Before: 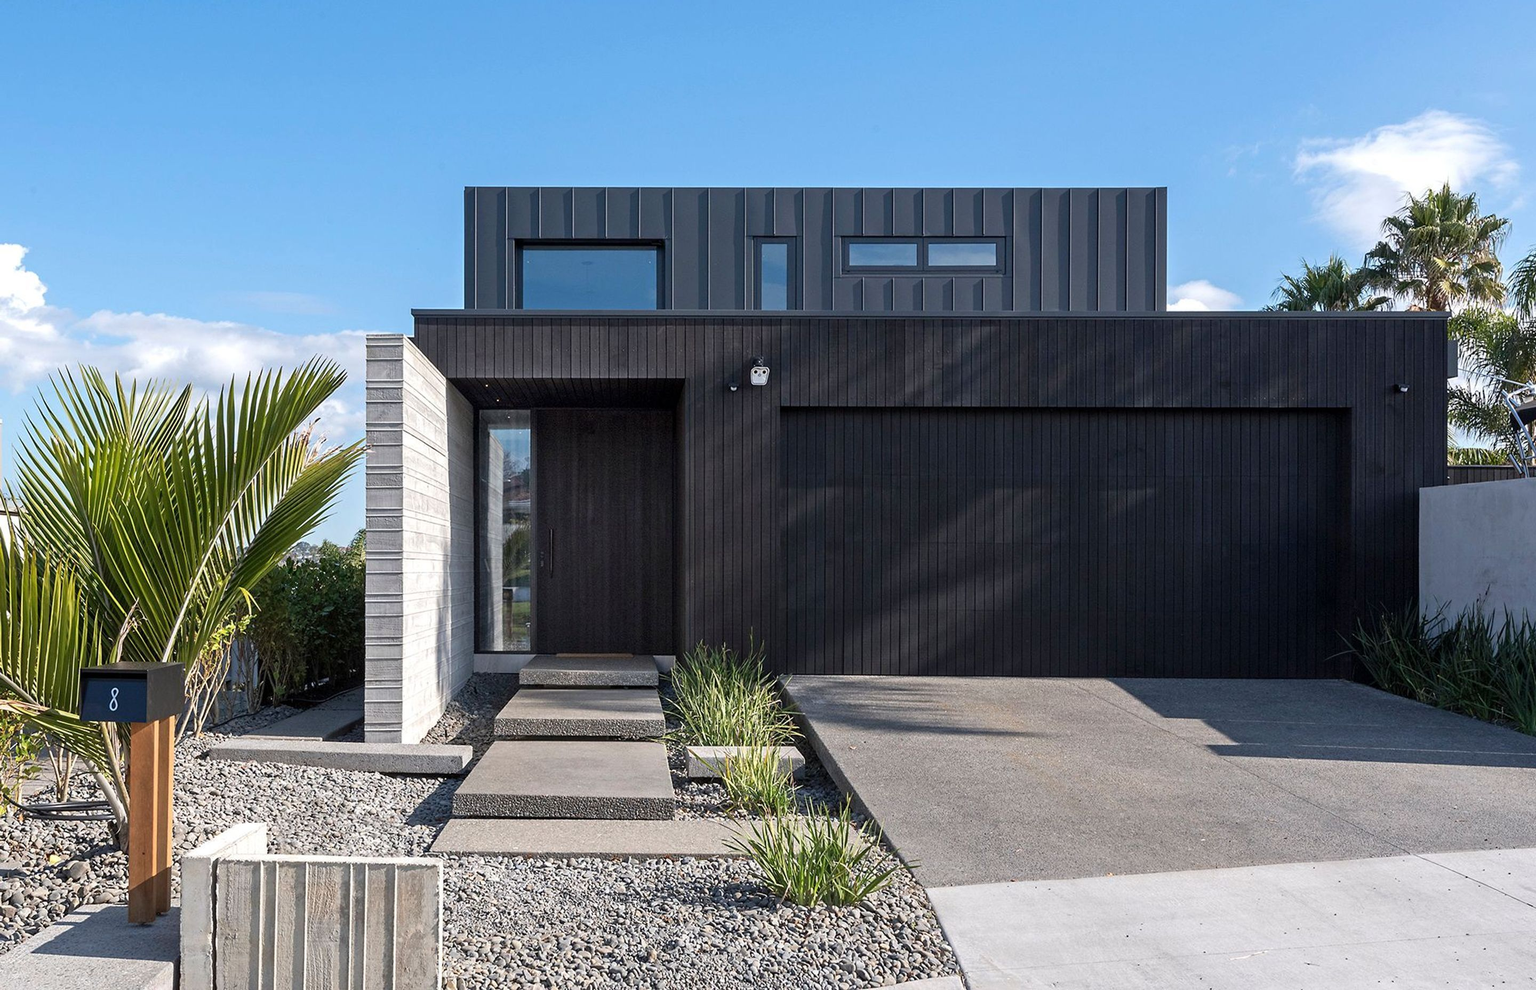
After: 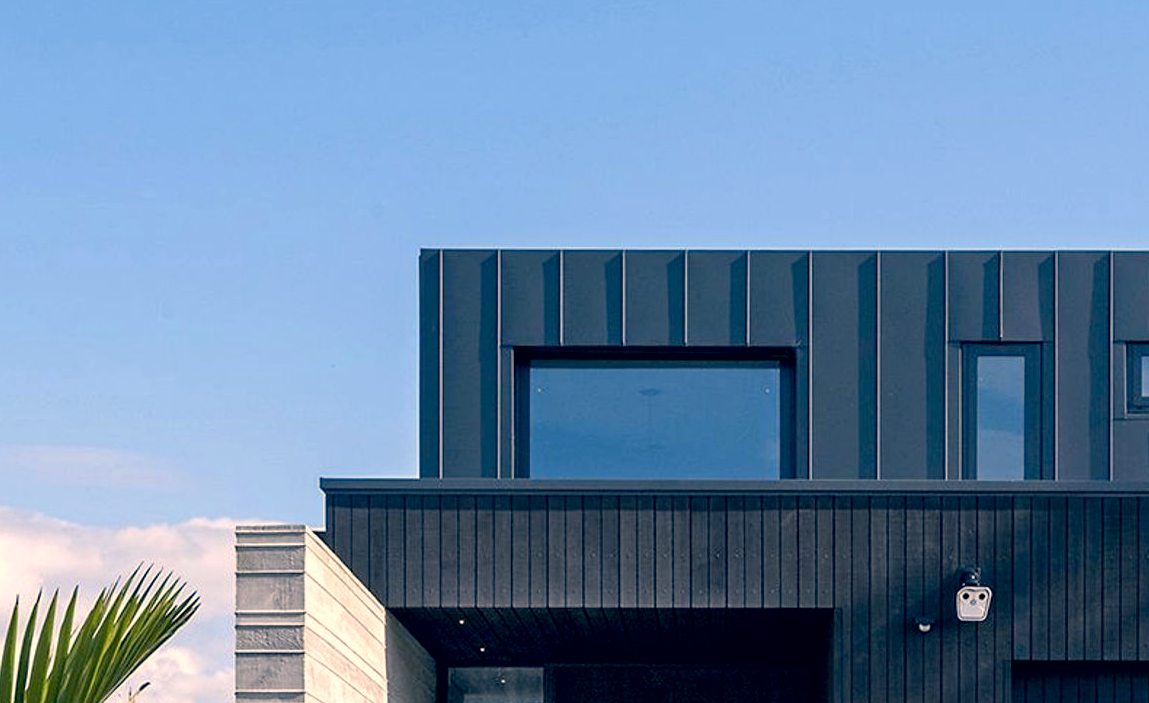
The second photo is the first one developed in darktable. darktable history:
color correction: highlights a* 10.33, highlights b* 14.79, shadows a* -10.12, shadows b* -14.81
exposure: black level correction 0.007, exposure 0.096 EV, compensate highlight preservation false
crop: left 15.674%, top 5.458%, right 44.404%, bottom 56.651%
